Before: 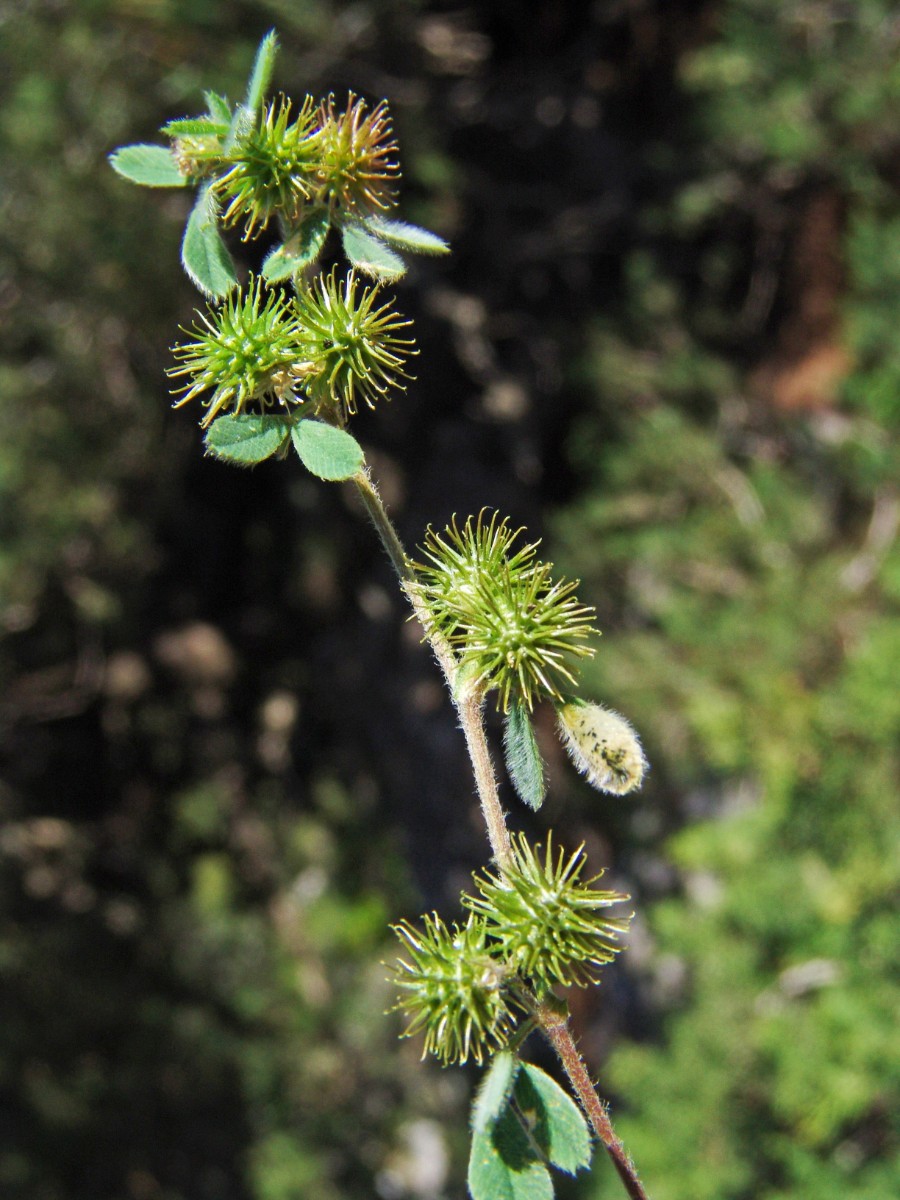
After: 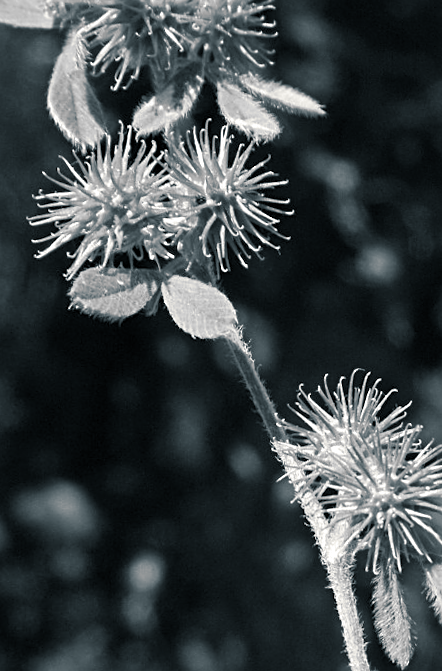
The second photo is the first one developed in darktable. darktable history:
monochrome: on, module defaults
tone equalizer: on, module defaults
sharpen: on, module defaults
crop: left 17.835%, top 7.675%, right 32.881%, bottom 32.213%
split-toning: shadows › hue 205.2°, shadows › saturation 0.29, highlights › hue 50.4°, highlights › saturation 0.38, balance -49.9
white balance: red 1.042, blue 1.17
rotate and perspective: rotation 0.679°, lens shift (horizontal) 0.136, crop left 0.009, crop right 0.991, crop top 0.078, crop bottom 0.95
contrast brightness saturation: saturation -0.05
